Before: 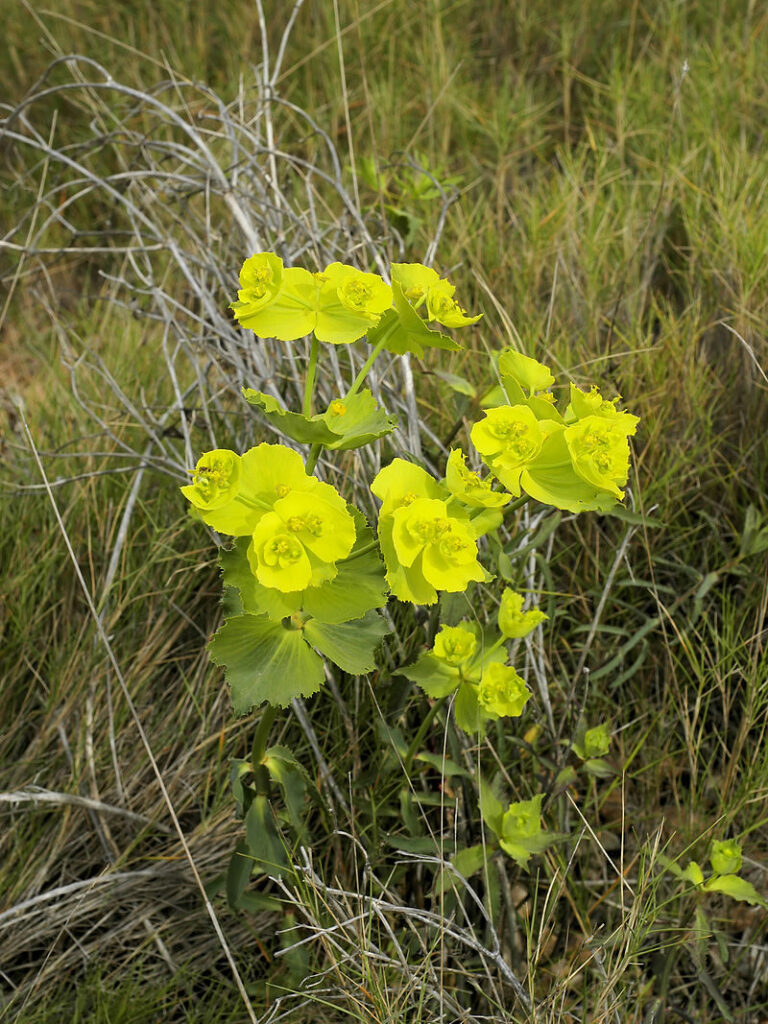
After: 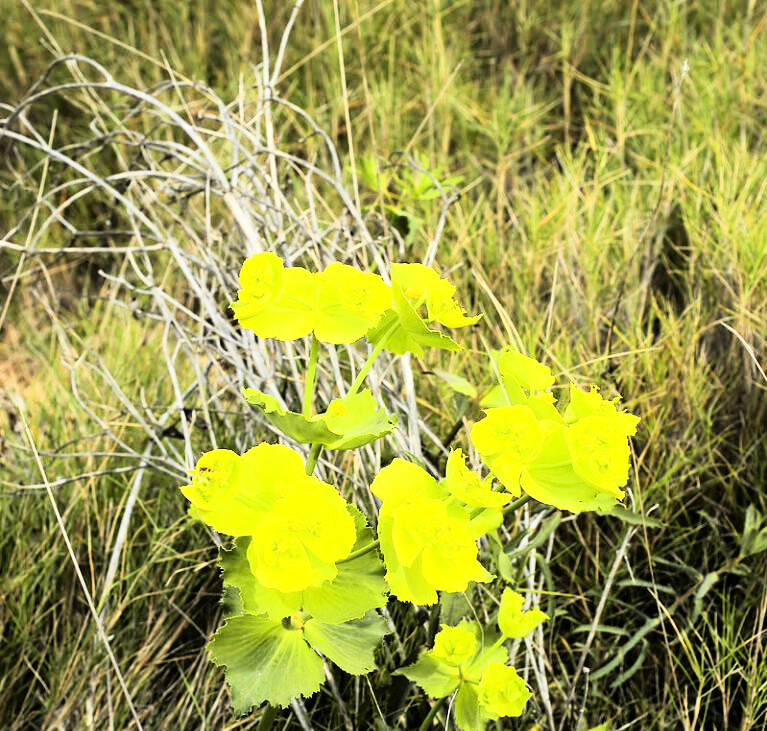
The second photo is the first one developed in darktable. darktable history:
crop: bottom 28.576%
rgb curve: curves: ch0 [(0, 0) (0.21, 0.15) (0.24, 0.21) (0.5, 0.75) (0.75, 0.96) (0.89, 0.99) (1, 1)]; ch1 [(0, 0.02) (0.21, 0.13) (0.25, 0.2) (0.5, 0.67) (0.75, 0.9) (0.89, 0.97) (1, 1)]; ch2 [(0, 0.02) (0.21, 0.13) (0.25, 0.2) (0.5, 0.67) (0.75, 0.9) (0.89, 0.97) (1, 1)], compensate middle gray true
